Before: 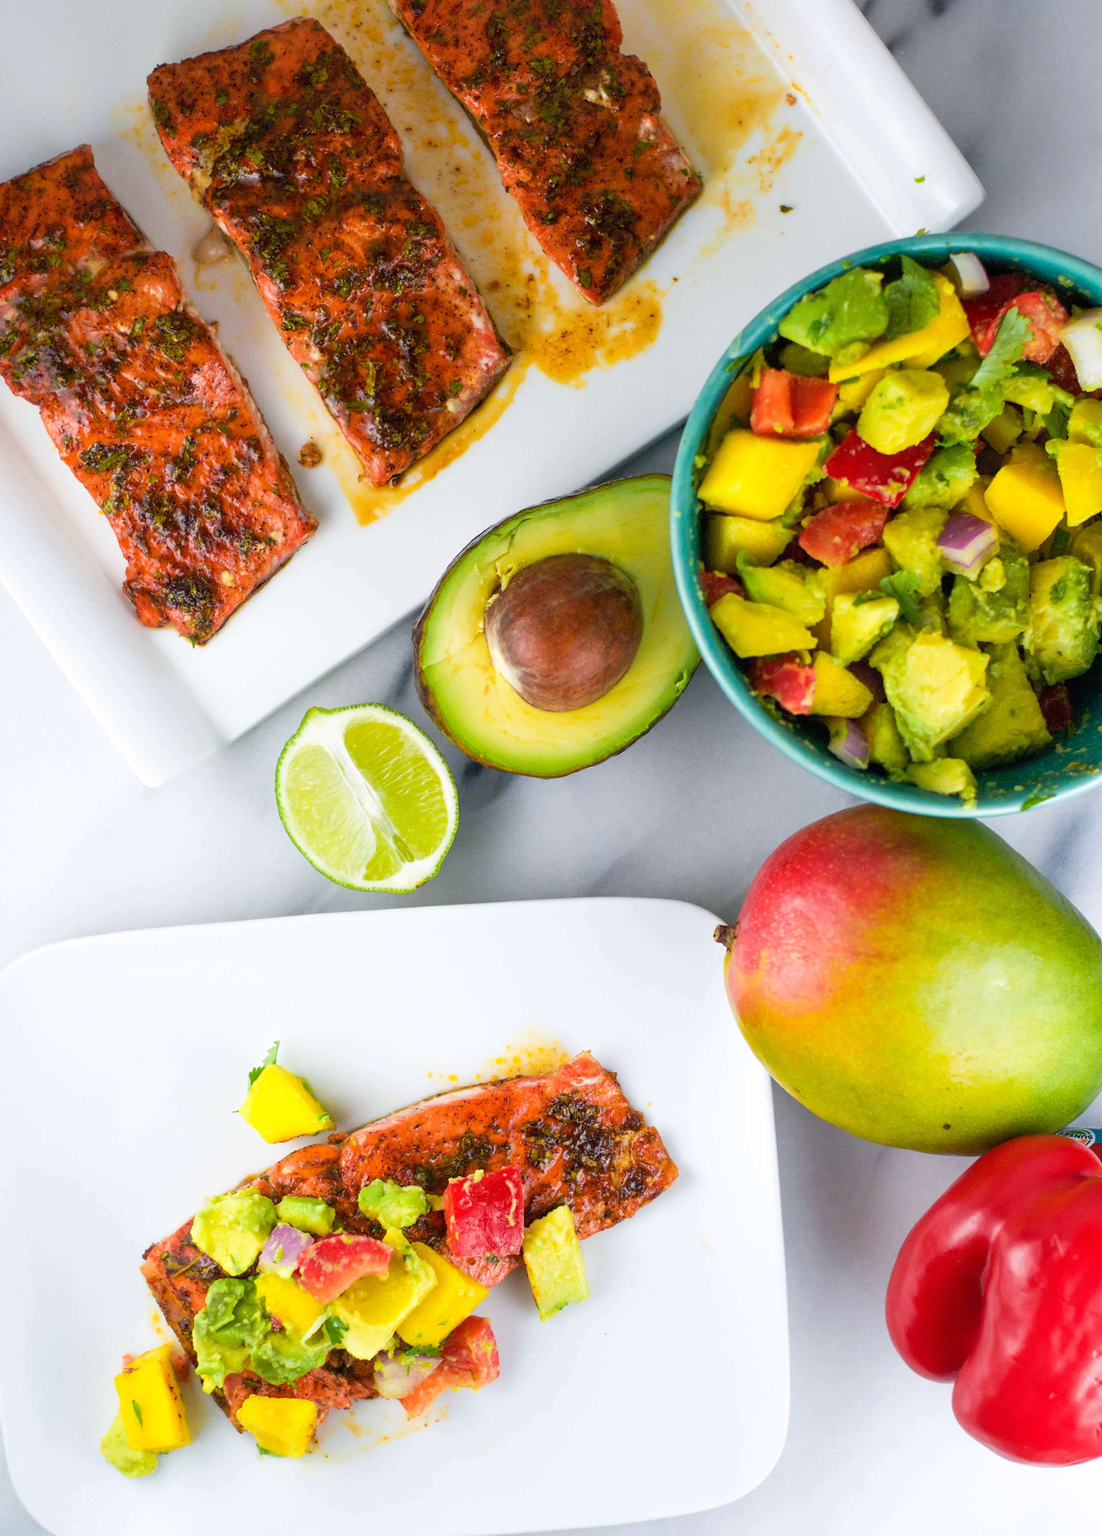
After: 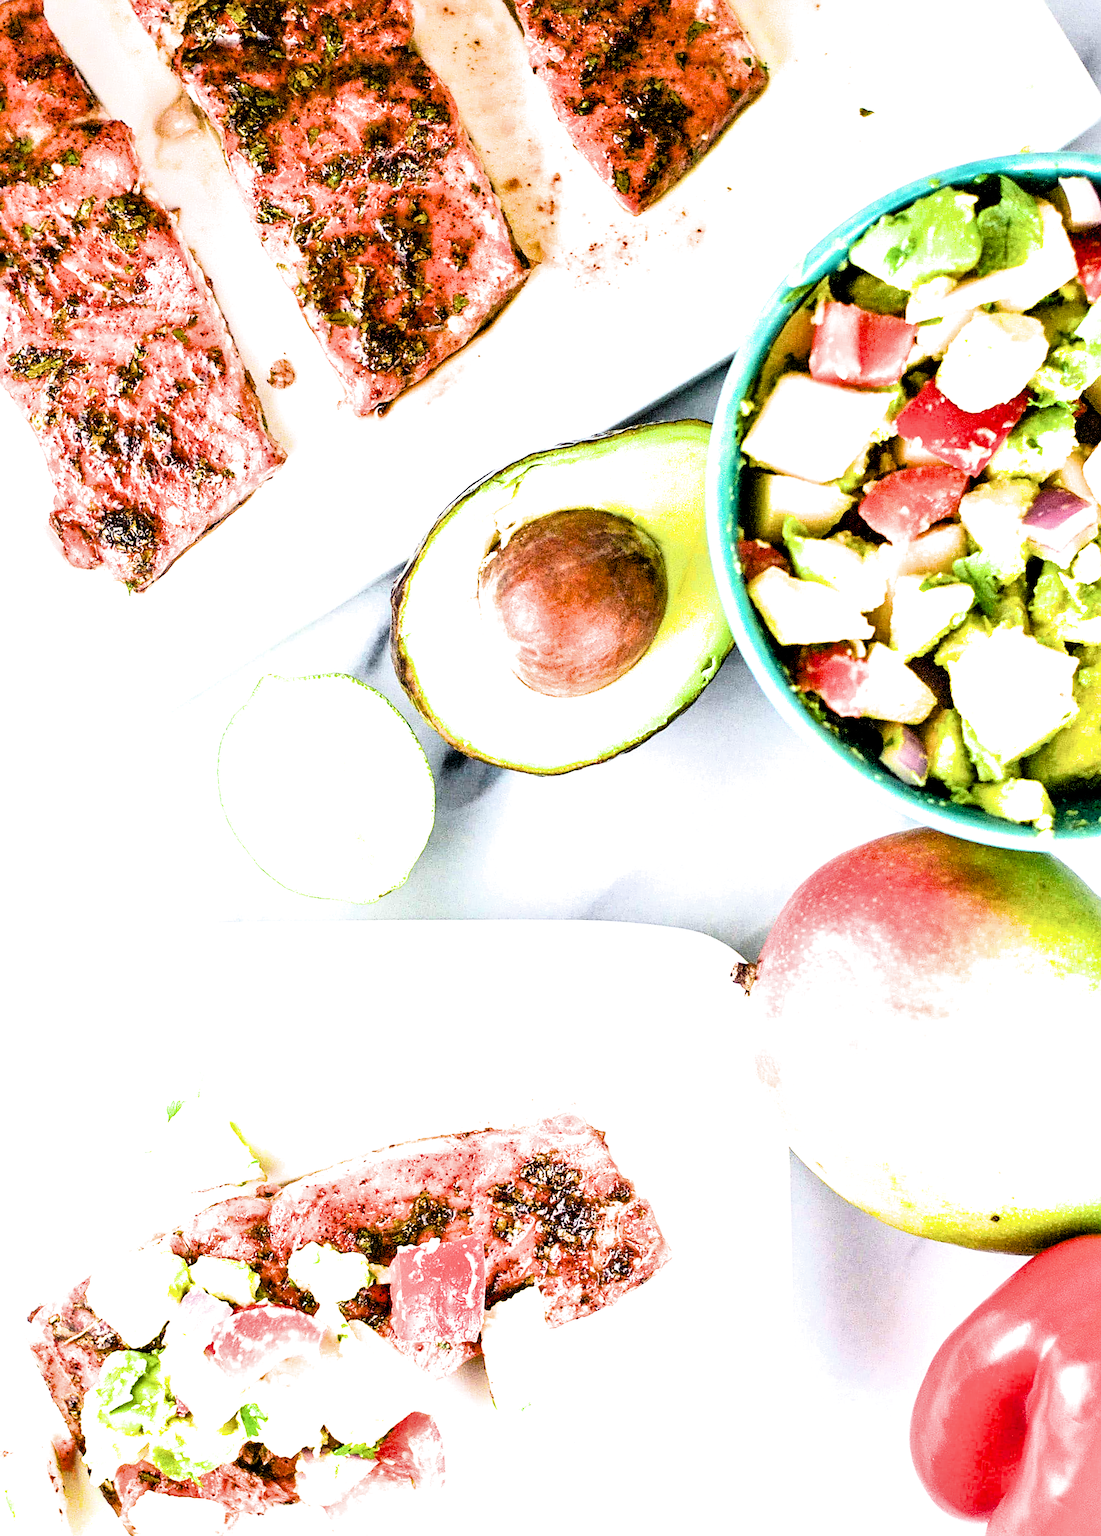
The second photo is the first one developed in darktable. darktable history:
tone equalizer: on, module defaults
shadows and highlights: shadows 52.34, highlights -28.23, soften with gaussian
sharpen: radius 2.767
exposure: black level correction 0.009, exposure 1.425 EV, compensate highlight preservation false
crop and rotate: angle -3.27°, left 5.211%, top 5.211%, right 4.607%, bottom 4.607%
filmic rgb: black relative exposure -3.75 EV, white relative exposure 2.4 EV, dynamic range scaling -50%, hardness 3.42, latitude 30%, contrast 1.8
